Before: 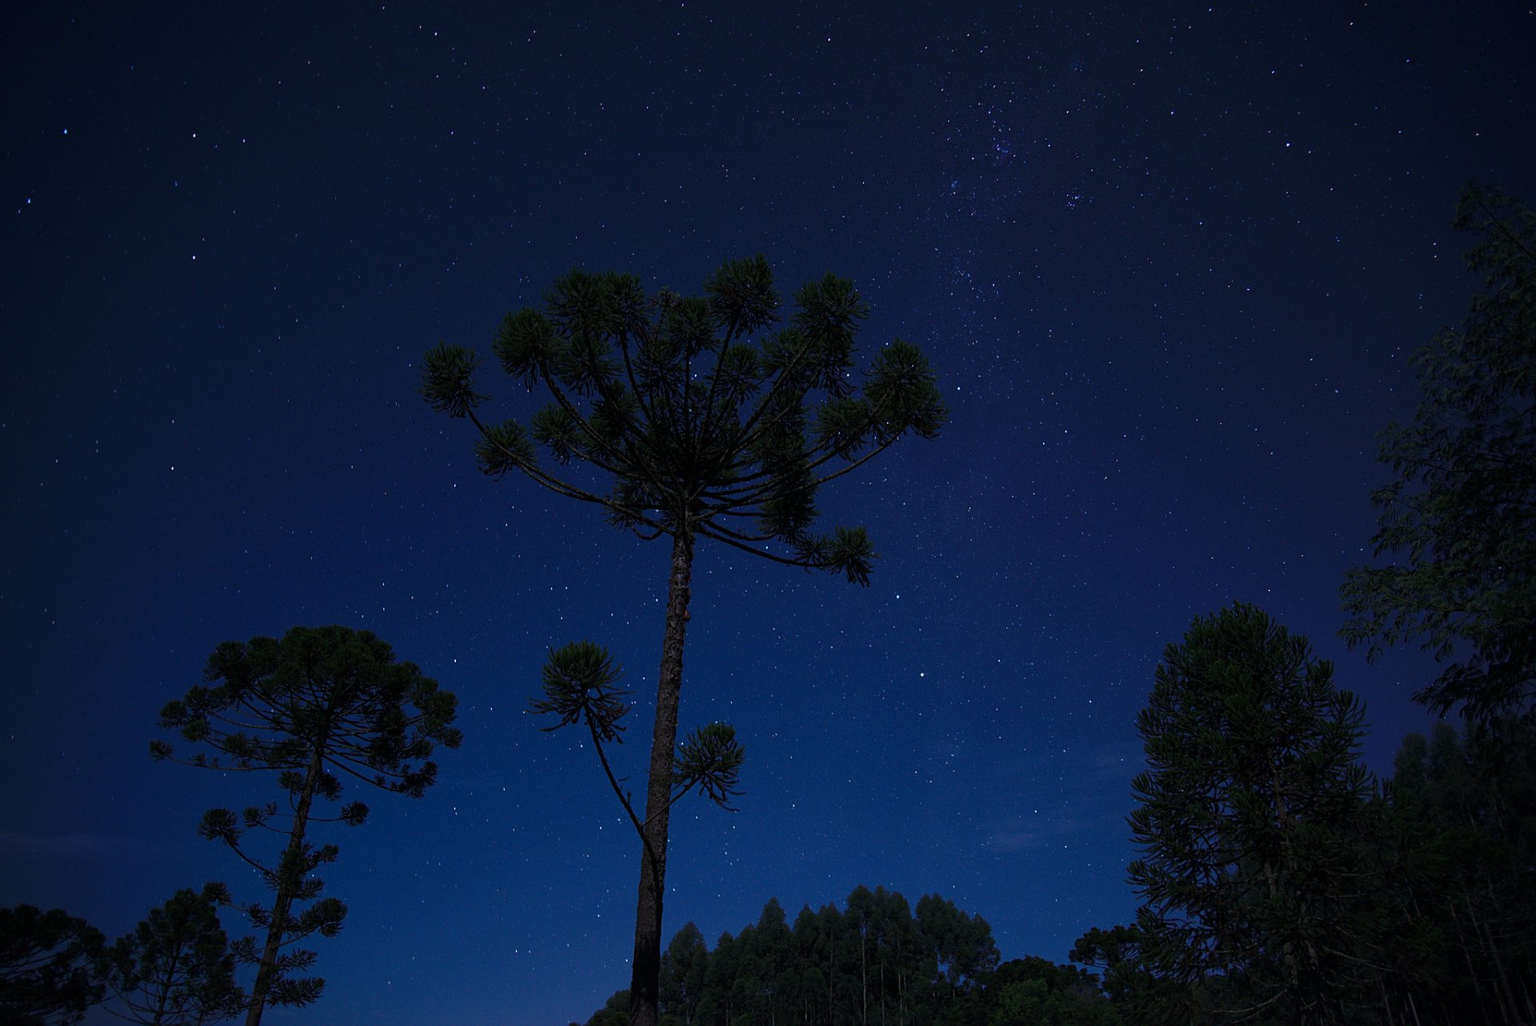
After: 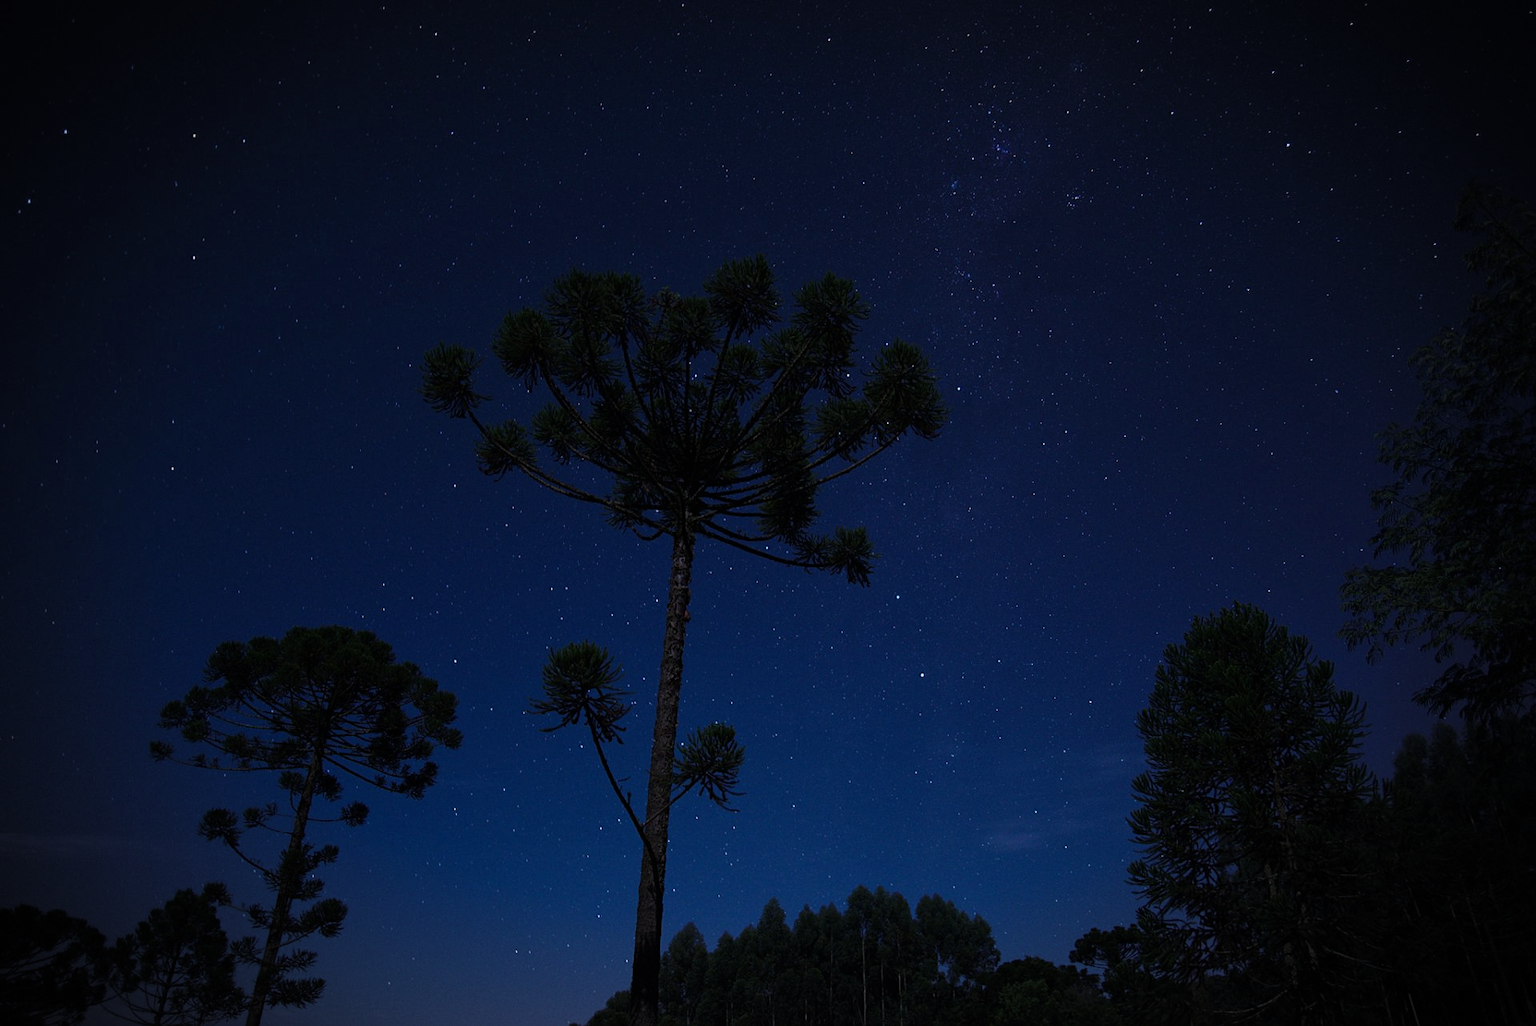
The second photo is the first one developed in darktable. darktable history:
rgb curve: curves: ch0 [(0, 0) (0.078, 0.051) (0.929, 0.956) (1, 1)], compensate middle gray true
vignetting: automatic ratio true
